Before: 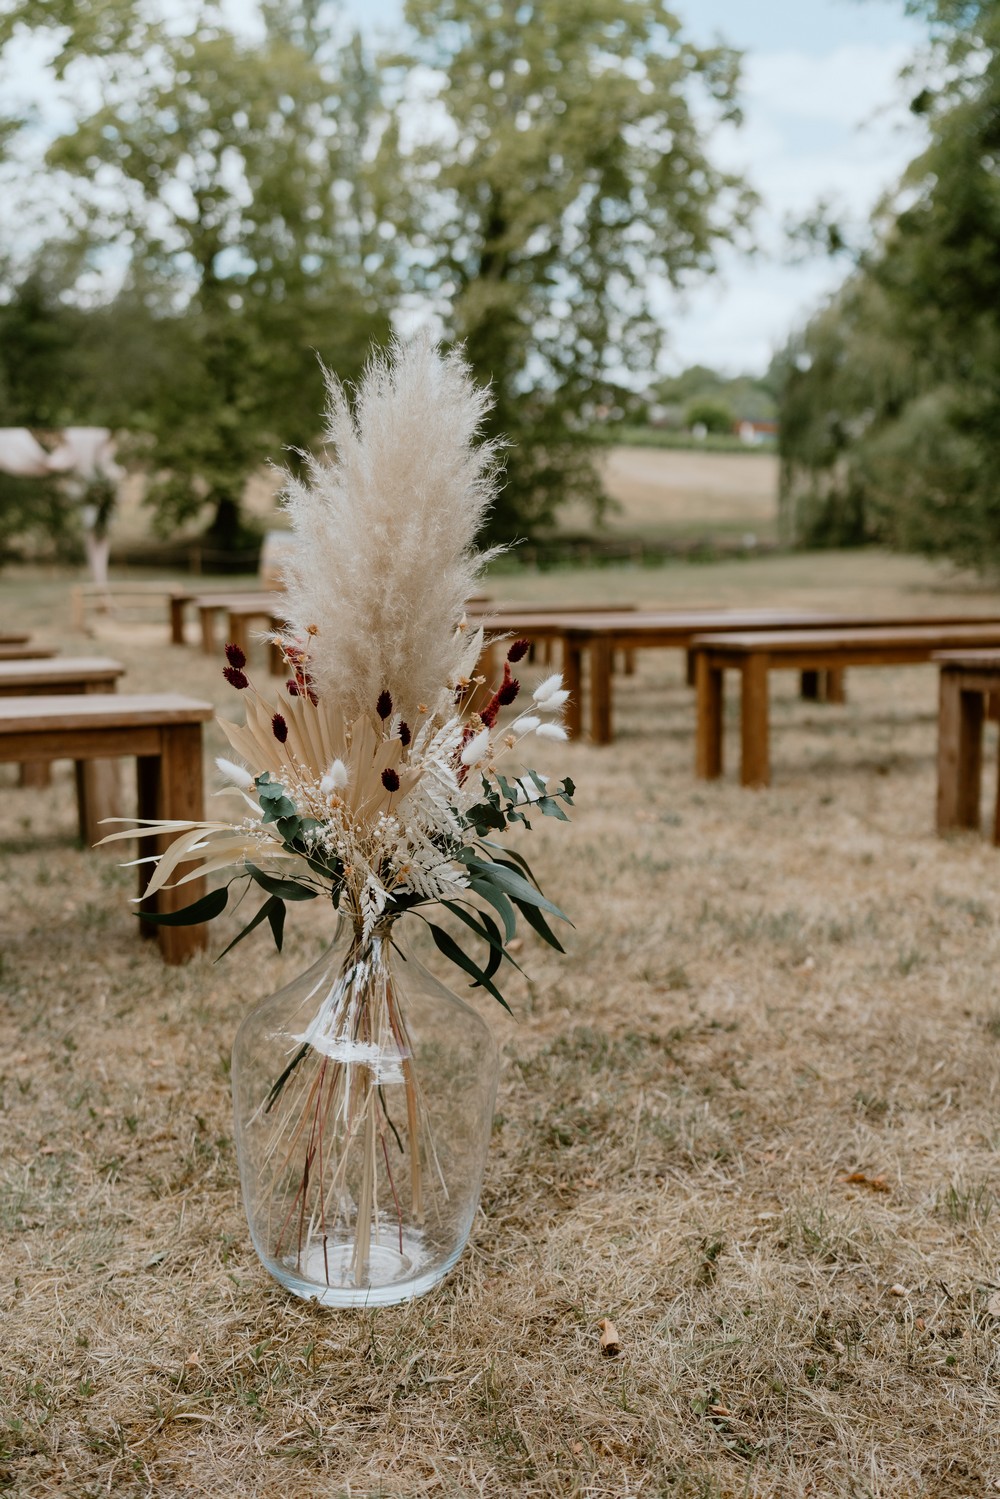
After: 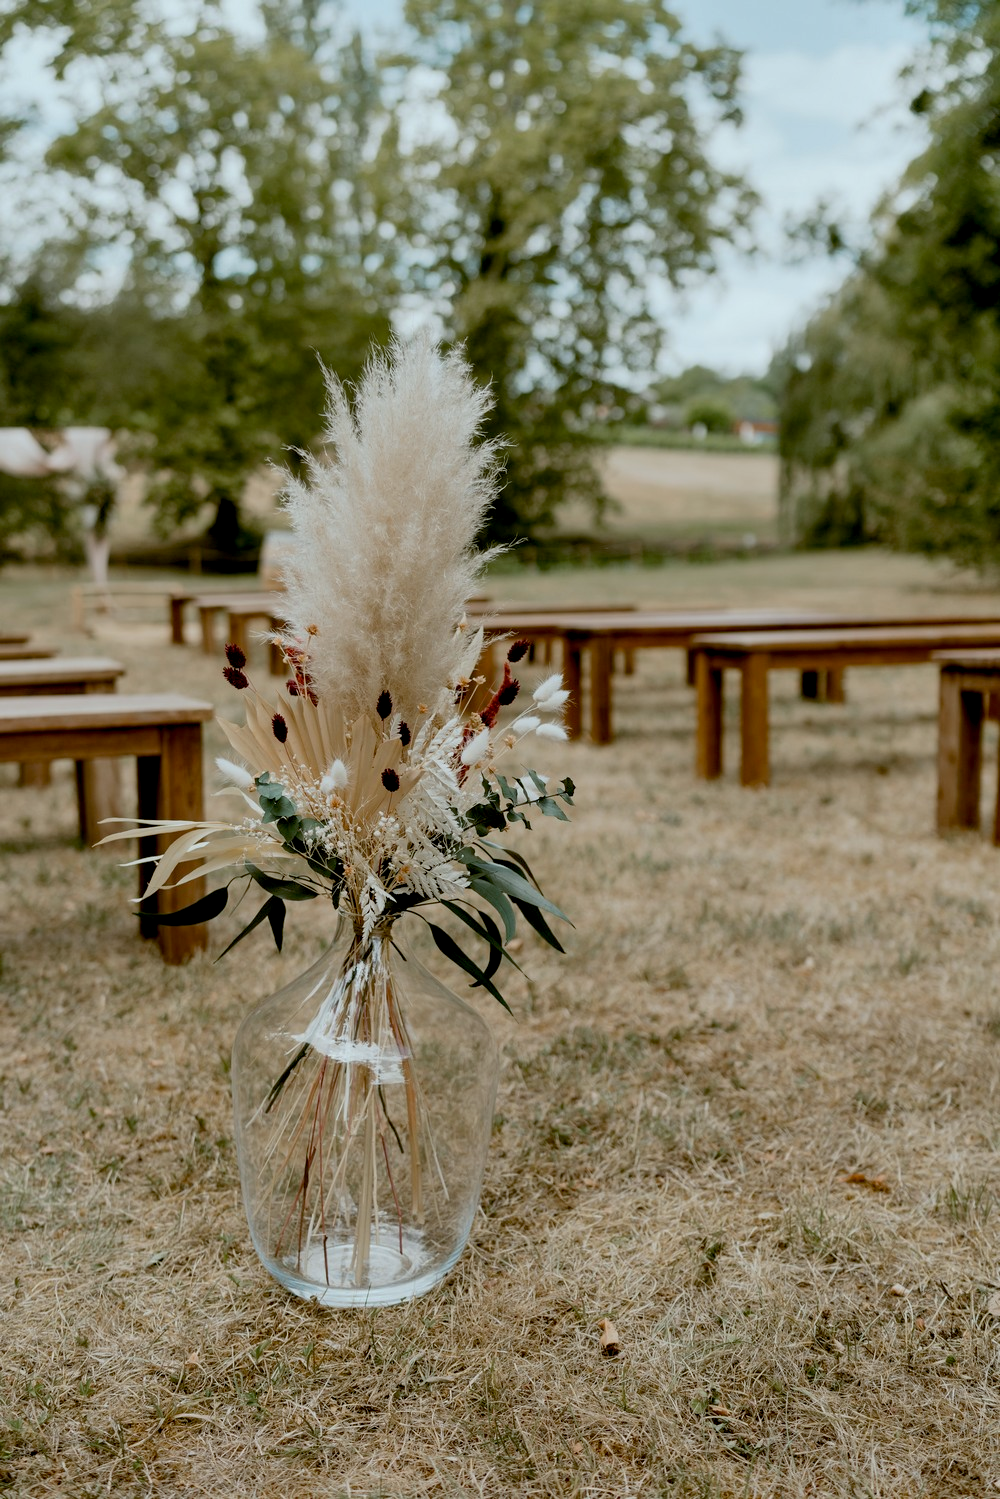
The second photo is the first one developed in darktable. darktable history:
shadows and highlights: shadows 43.71, white point adjustment -1.46, soften with gaussian
color balance: lift [1.004, 1.002, 1.002, 0.998], gamma [1, 1.007, 1.002, 0.993], gain [1, 0.977, 1.013, 1.023], contrast -3.64%
exposure: black level correction 0.01, exposure 0.011 EV, compensate highlight preservation false
